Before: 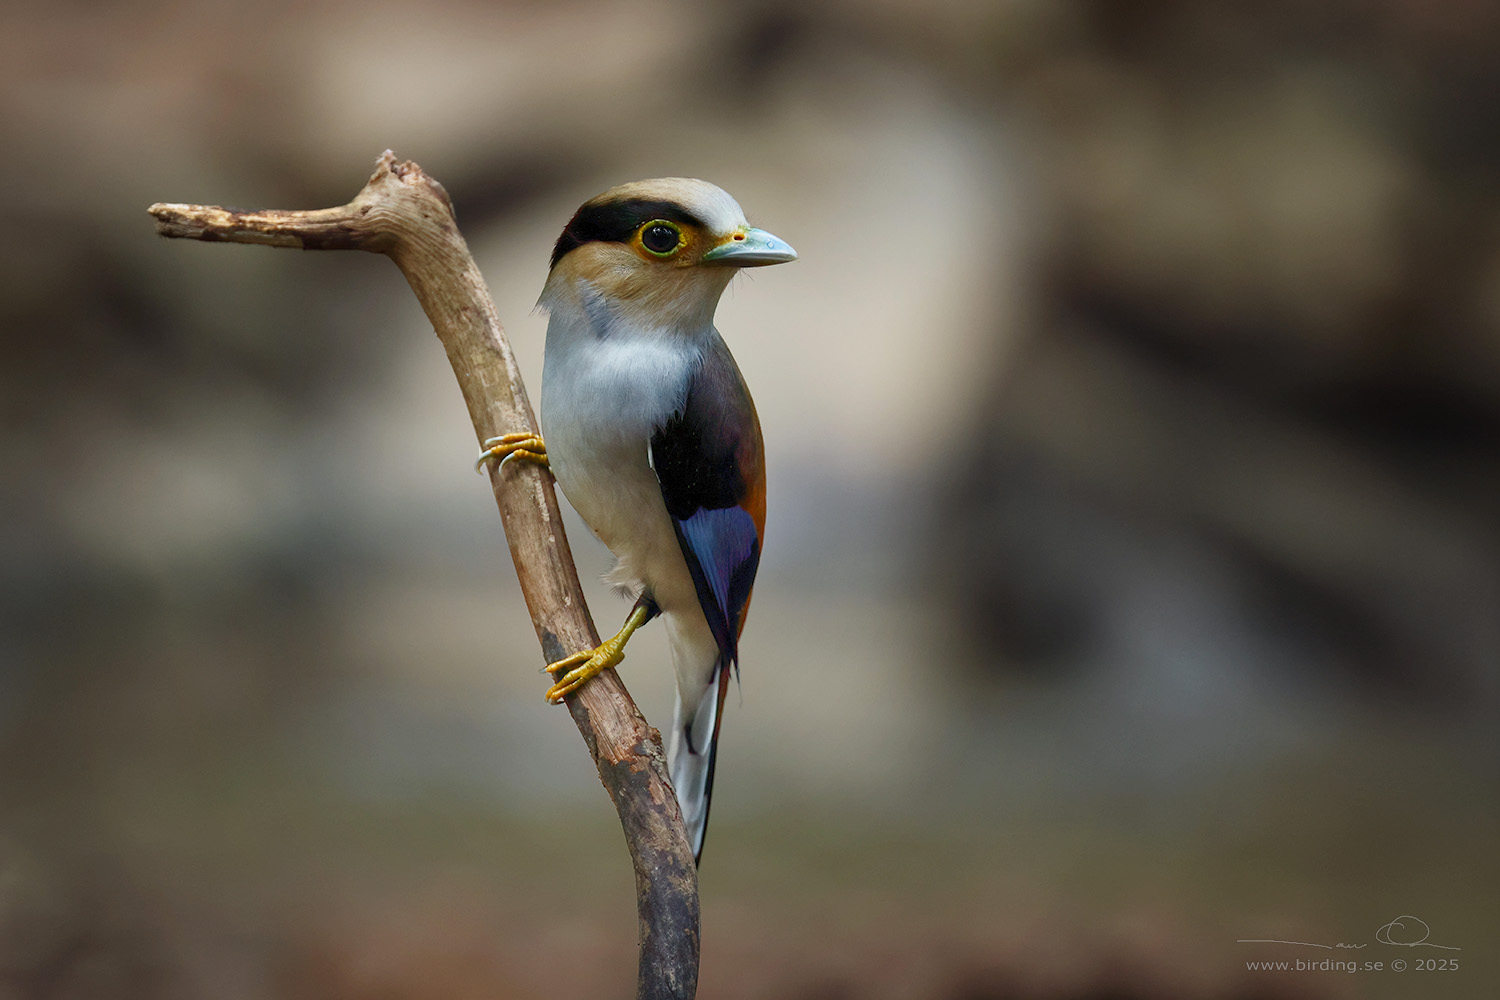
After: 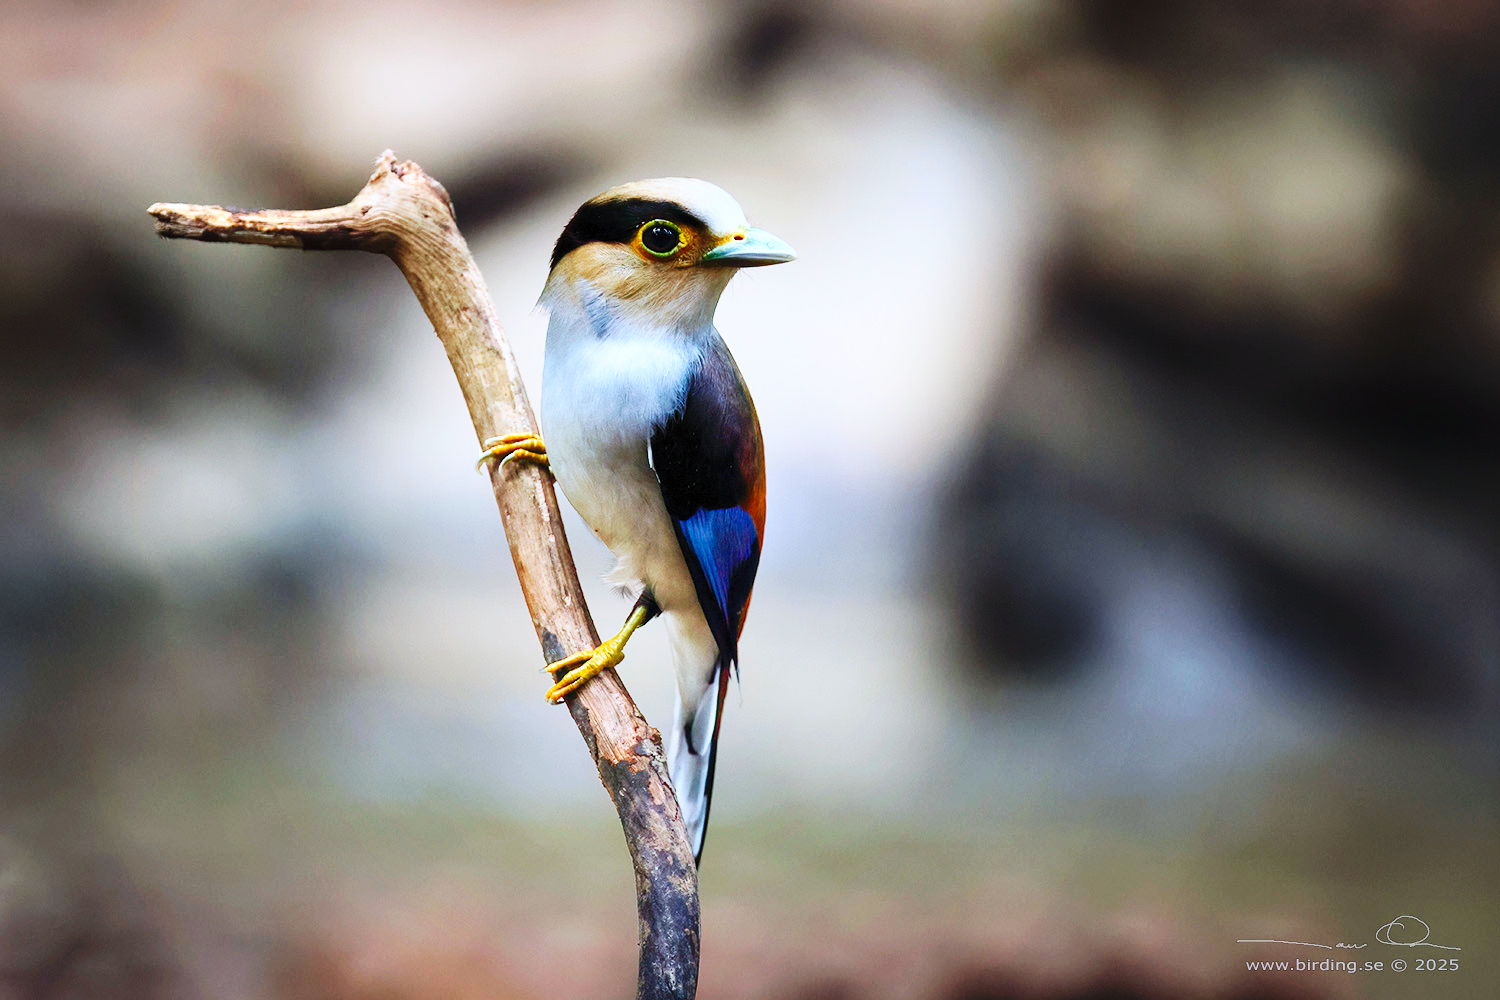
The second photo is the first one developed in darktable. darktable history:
contrast brightness saturation: contrast 0.2, brightness 0.148, saturation 0.136
color calibration: illuminant as shot in camera, x 0.37, y 0.382, temperature 4317.91 K
tone equalizer: -8 EV -0.451 EV, -7 EV -0.377 EV, -6 EV -0.371 EV, -5 EV -0.194 EV, -3 EV 0.238 EV, -2 EV 0.345 EV, -1 EV 0.367 EV, +0 EV 0.394 EV
base curve: curves: ch0 [(0, 0) (0.036, 0.025) (0.121, 0.166) (0.206, 0.329) (0.605, 0.79) (1, 1)], preserve colors none
